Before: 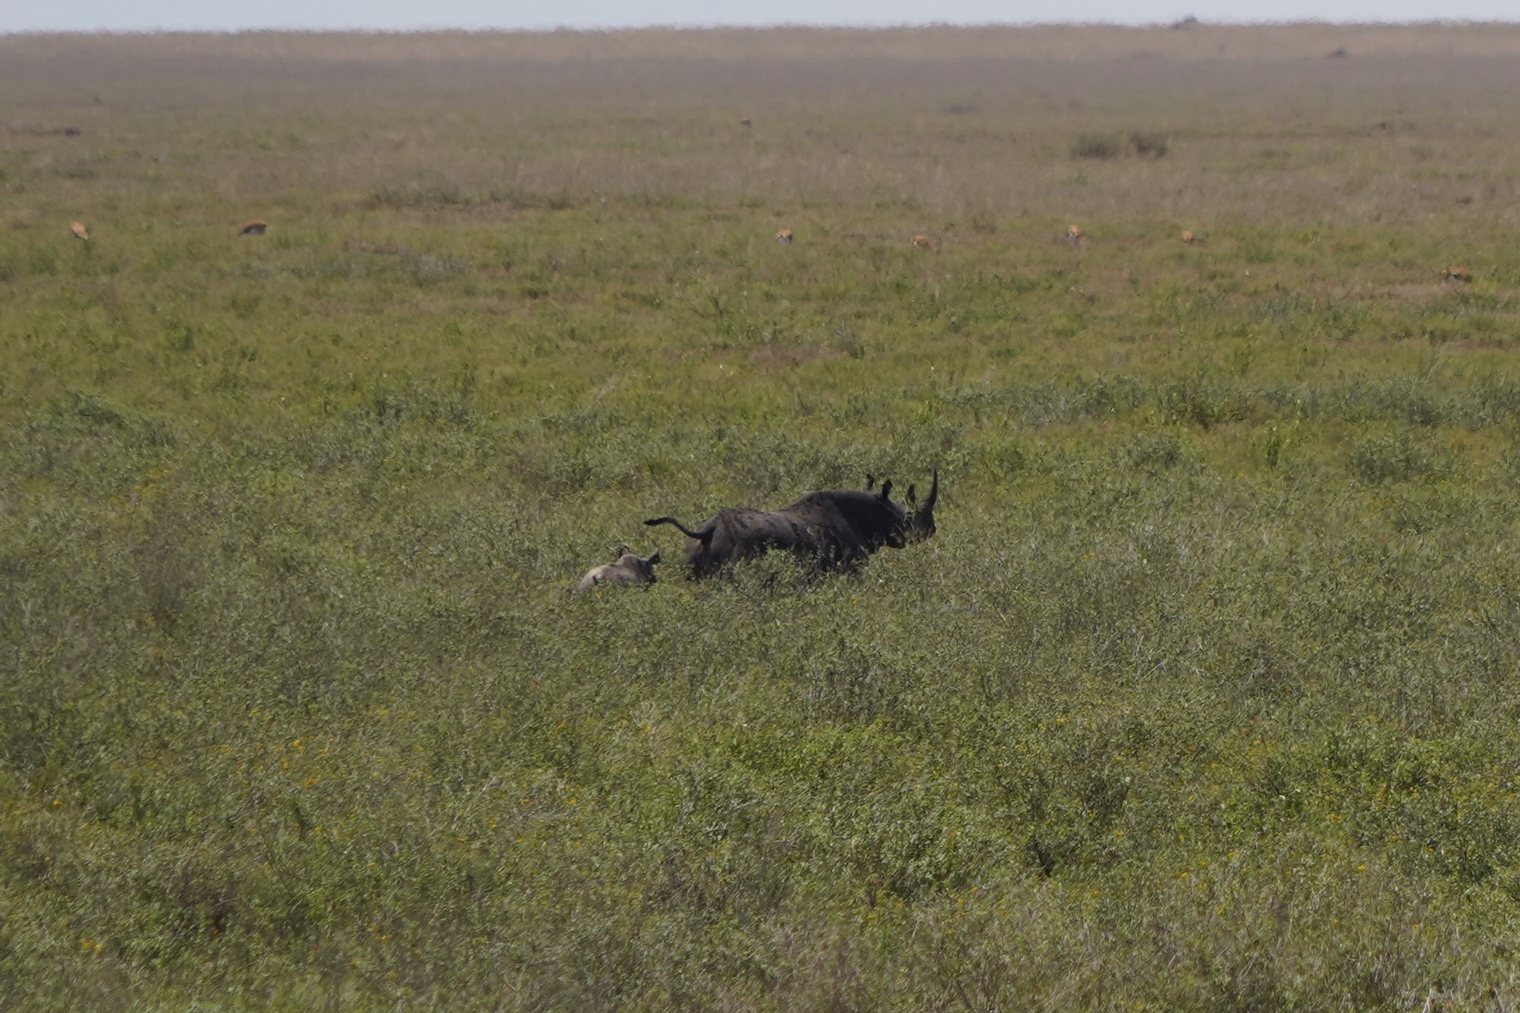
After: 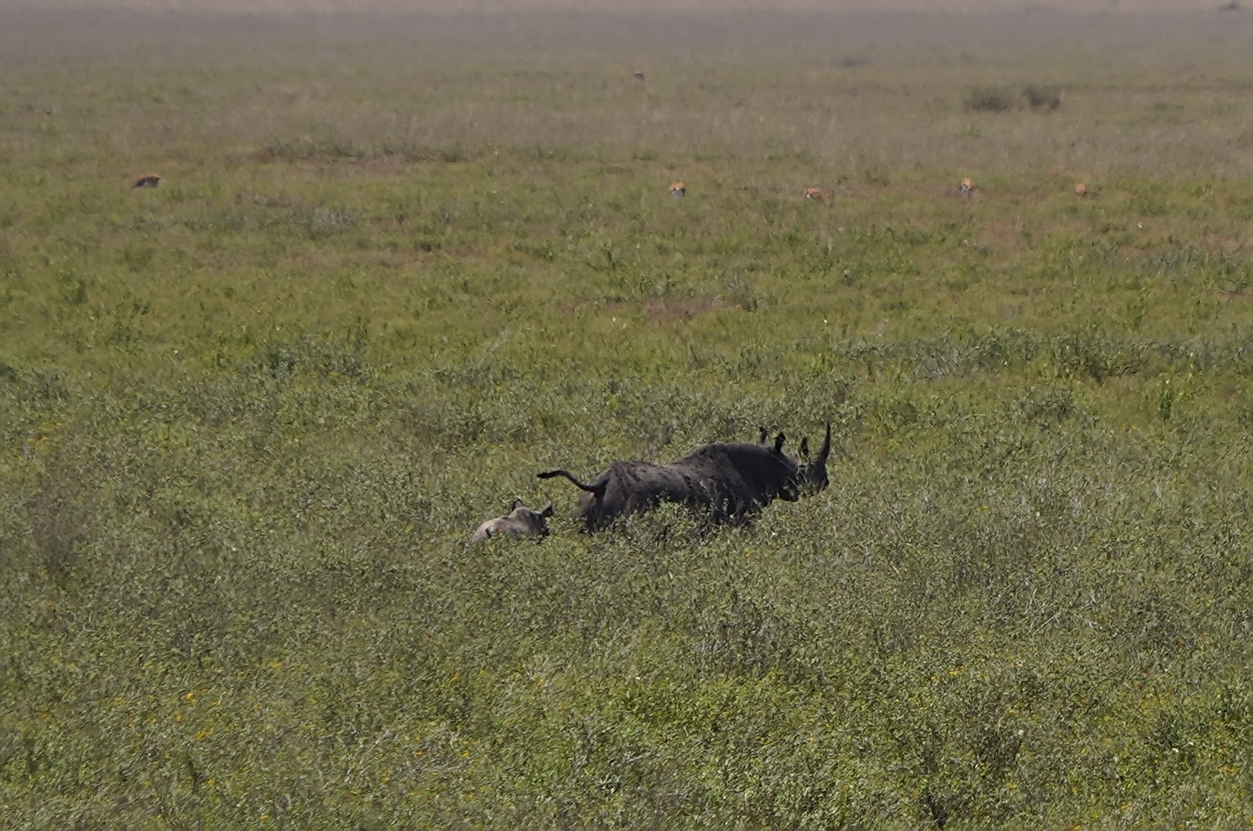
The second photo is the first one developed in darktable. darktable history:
shadows and highlights: shadows 59.72, soften with gaussian
sharpen: on, module defaults
crop and rotate: left 7.044%, top 4.665%, right 10.518%, bottom 13.23%
